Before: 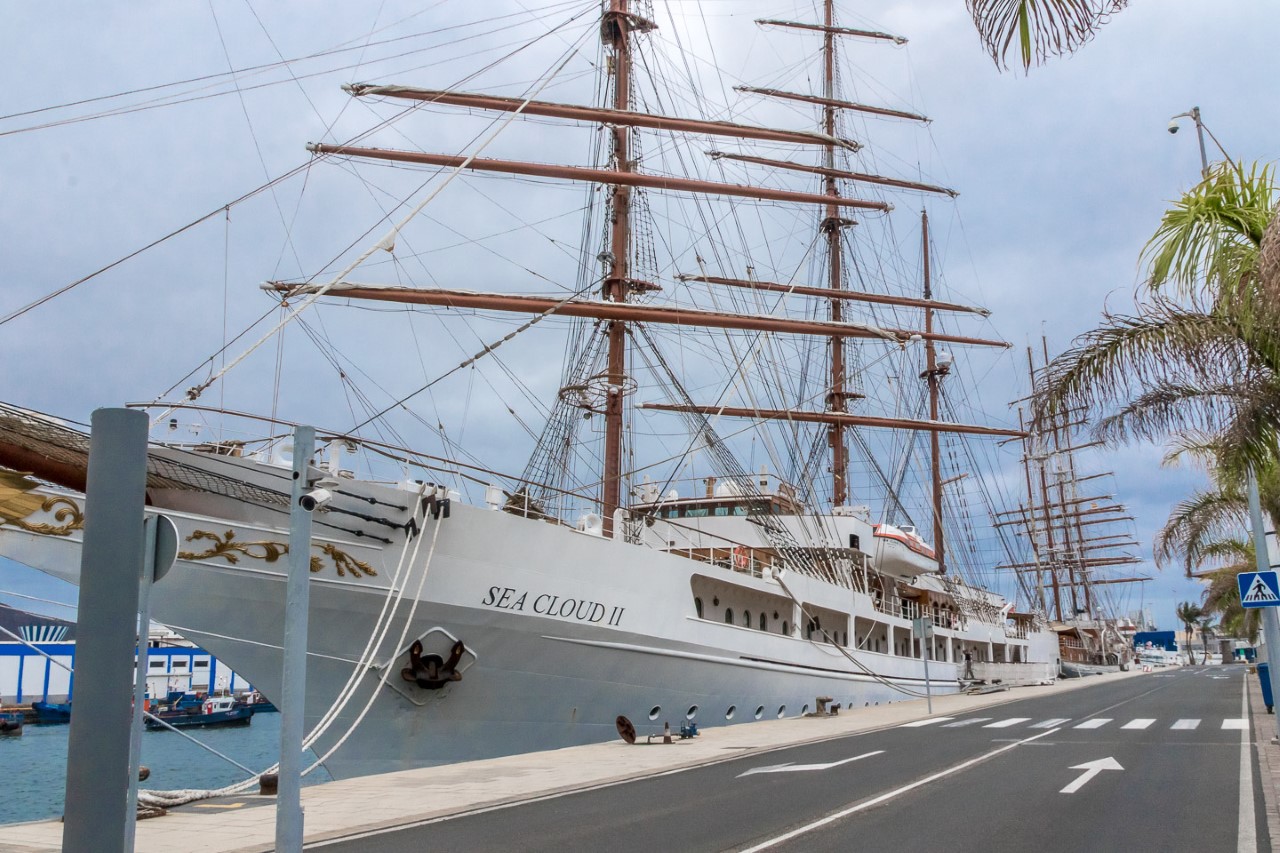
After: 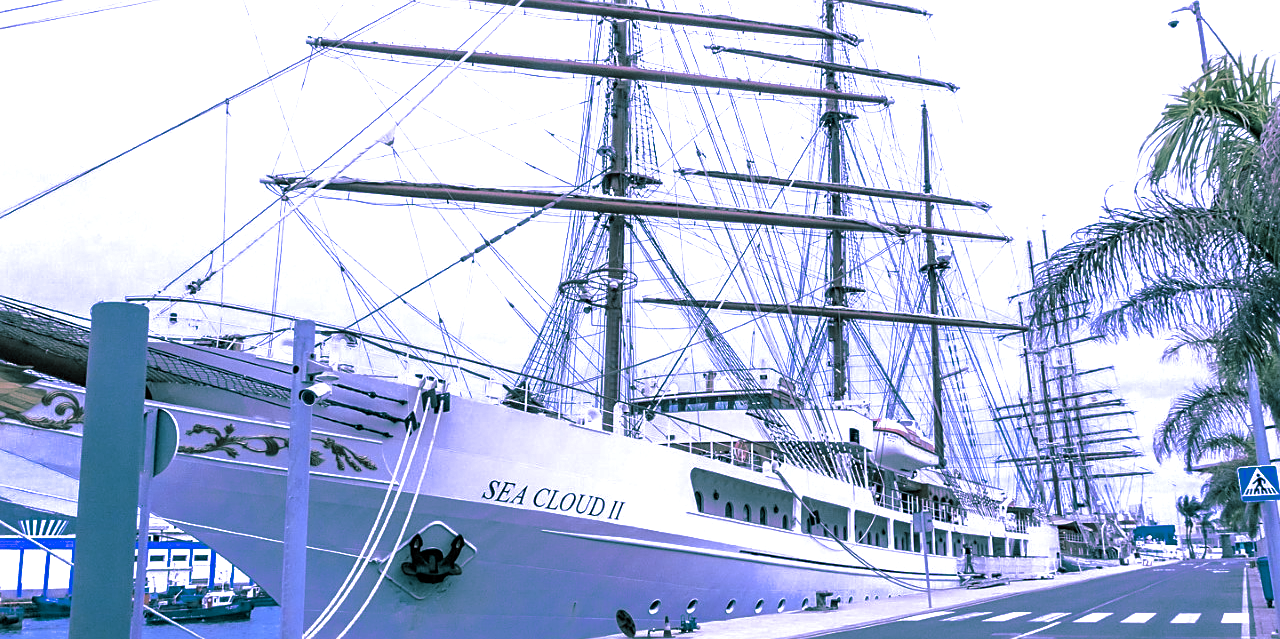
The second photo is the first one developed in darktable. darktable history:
crop and rotate: top 12.5%, bottom 12.5%
split-toning: shadows › hue 186.43°, highlights › hue 49.29°, compress 30.29%
sharpen: on, module defaults
white balance: red 0.98, blue 1.61
